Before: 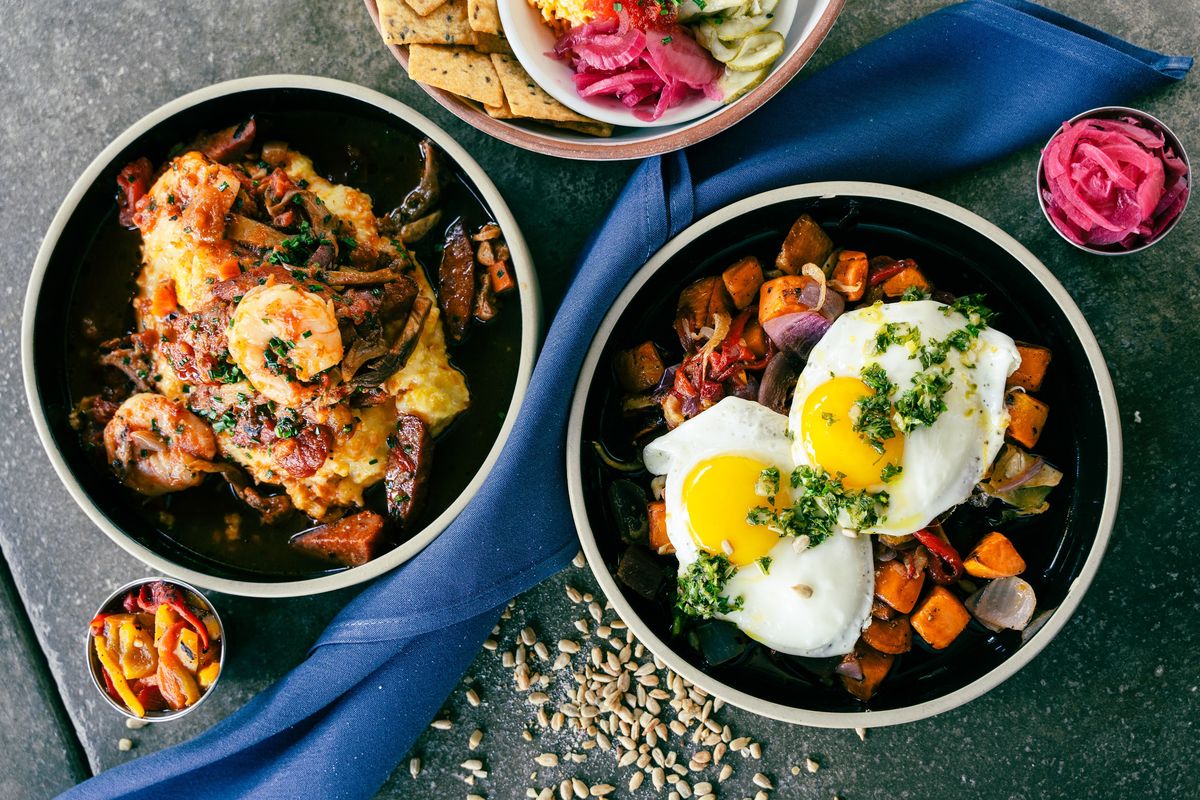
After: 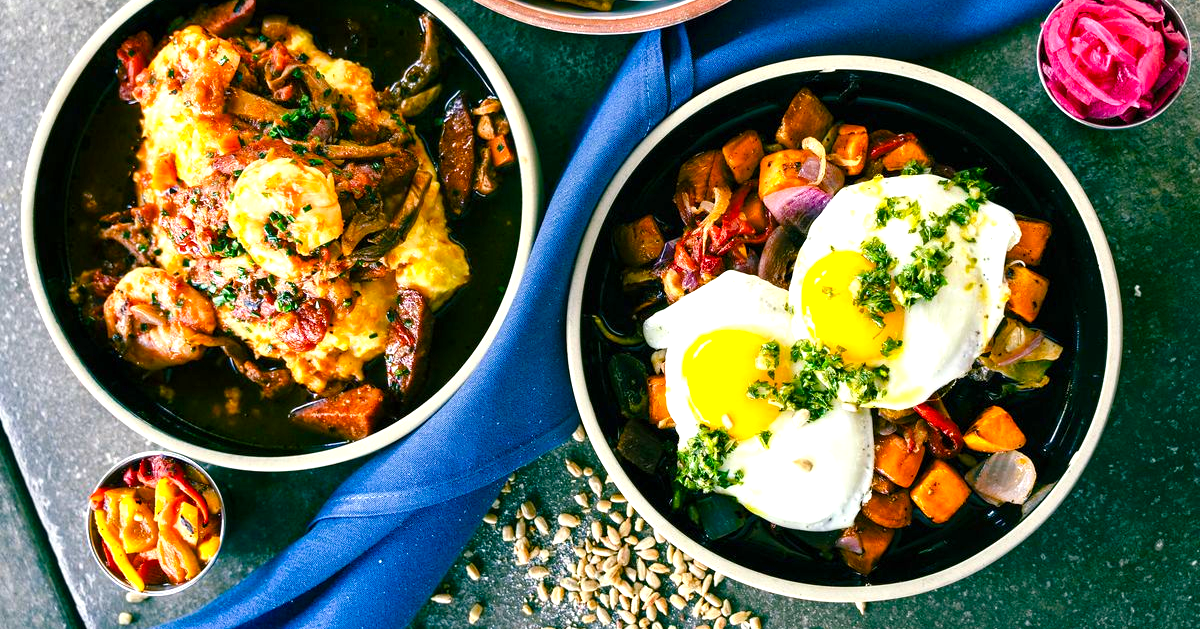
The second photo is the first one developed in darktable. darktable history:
crop and rotate: top 15.766%, bottom 5.534%
color balance rgb: highlights gain › chroma 0.179%, highlights gain › hue 332.66°, perceptual saturation grading › global saturation 20%, perceptual saturation grading › highlights -14.446%, perceptual saturation grading › shadows 49.63%, global vibrance 20%
exposure: exposure 0.771 EV, compensate highlight preservation false
